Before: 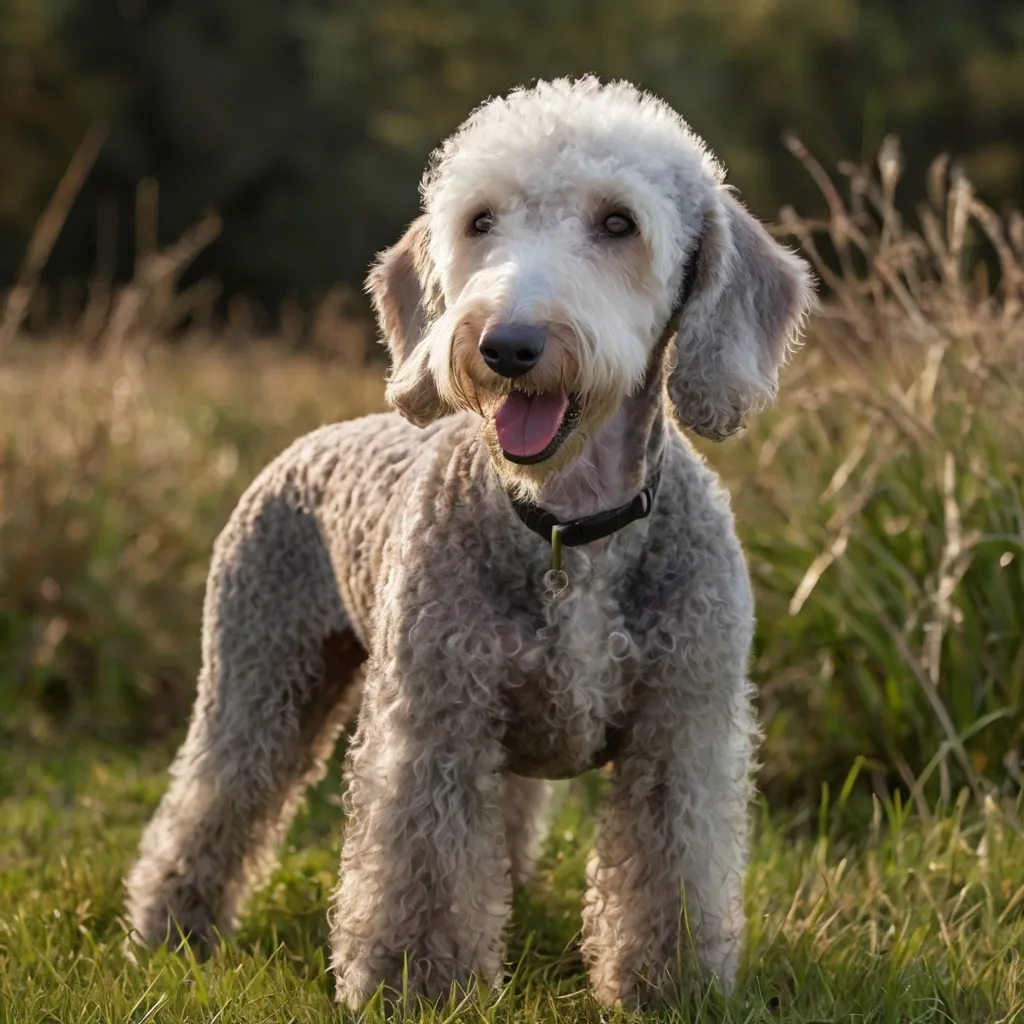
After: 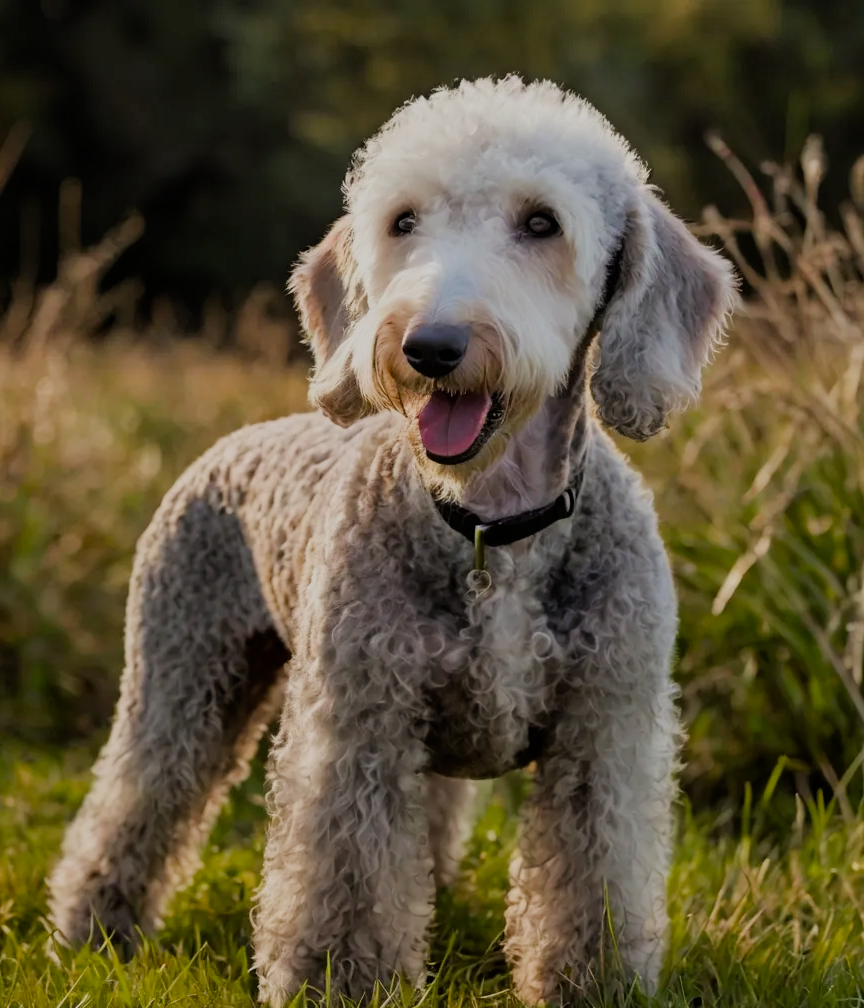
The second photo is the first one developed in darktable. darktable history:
filmic rgb: black relative exposure -7.15 EV, white relative exposure 5.36 EV, hardness 3.02
color balance rgb: linear chroma grading › shadows -8%, linear chroma grading › global chroma 10%, perceptual saturation grading › global saturation 2%, perceptual saturation grading › highlights -2%, perceptual saturation grading › mid-tones 4%, perceptual saturation grading › shadows 8%, perceptual brilliance grading › global brilliance 2%, perceptual brilliance grading › highlights -4%, global vibrance 16%, saturation formula JzAzBz (2021)
crop: left 7.598%, right 7.873%
